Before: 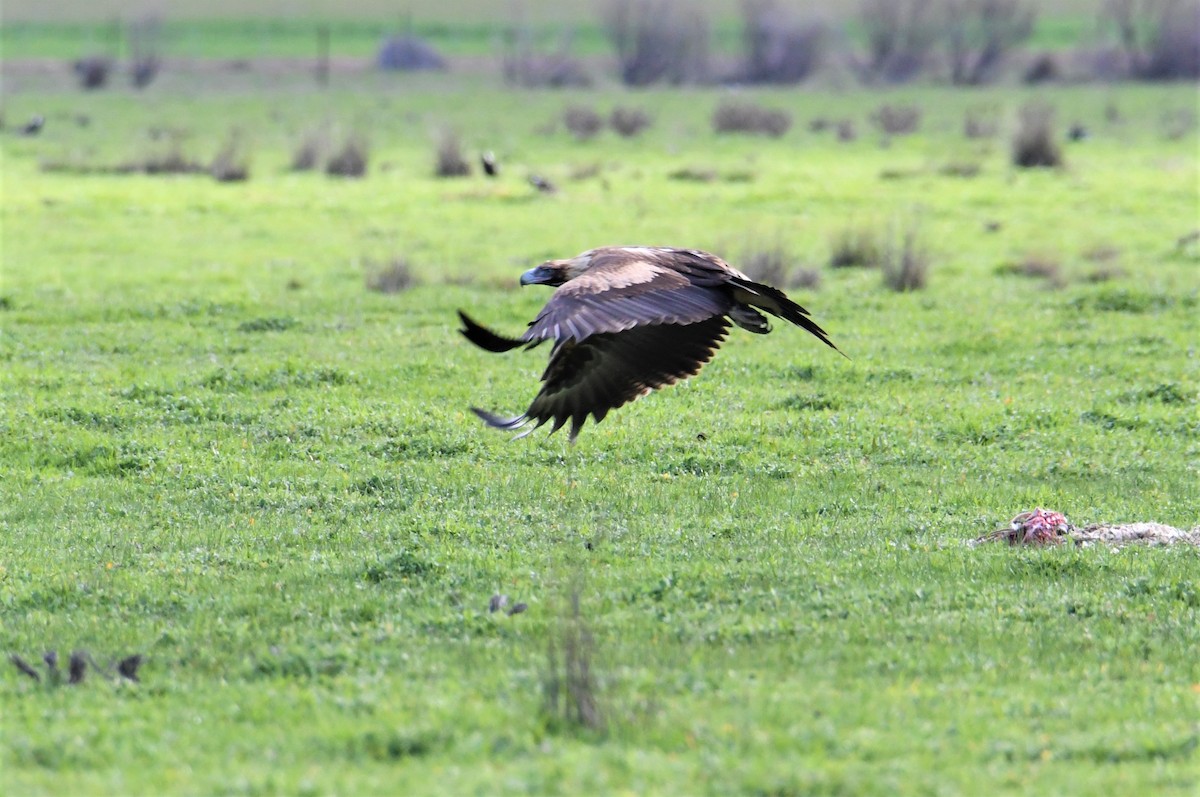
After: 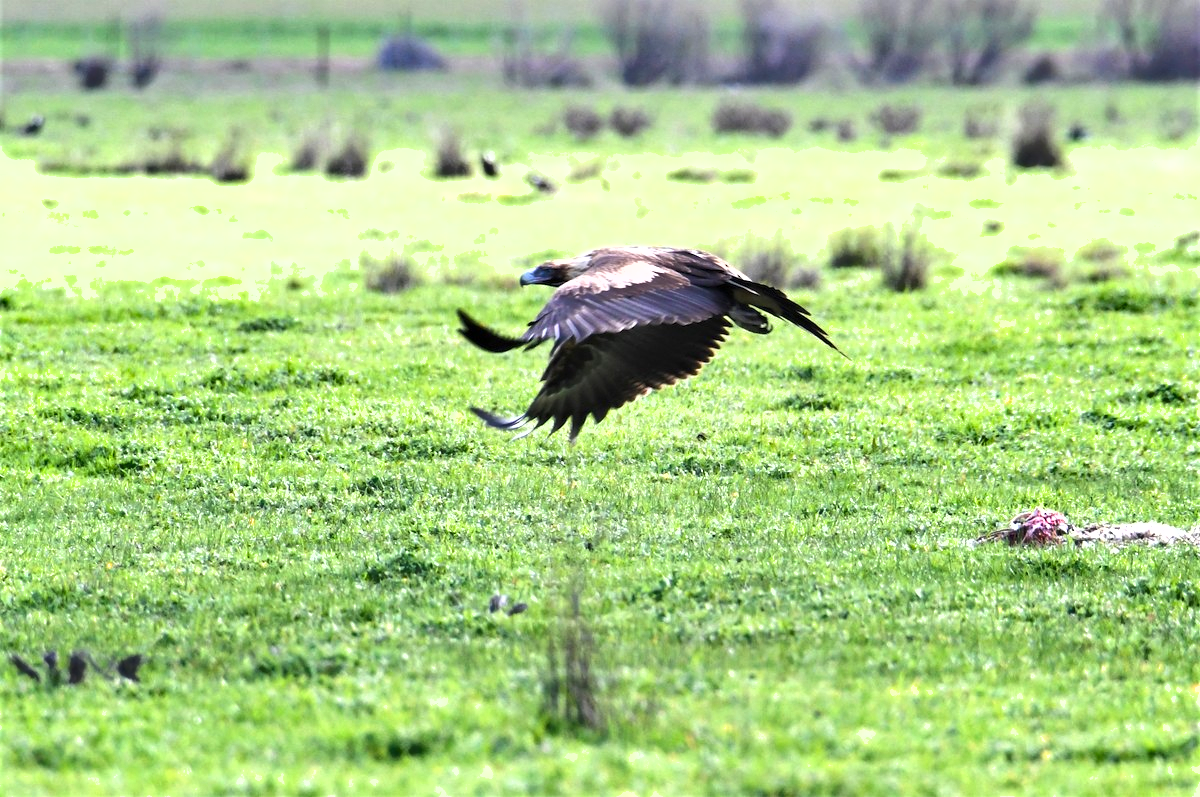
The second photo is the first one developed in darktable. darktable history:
shadows and highlights: low approximation 0.01, soften with gaussian
exposure: exposure 0.74 EV, compensate highlight preservation false
